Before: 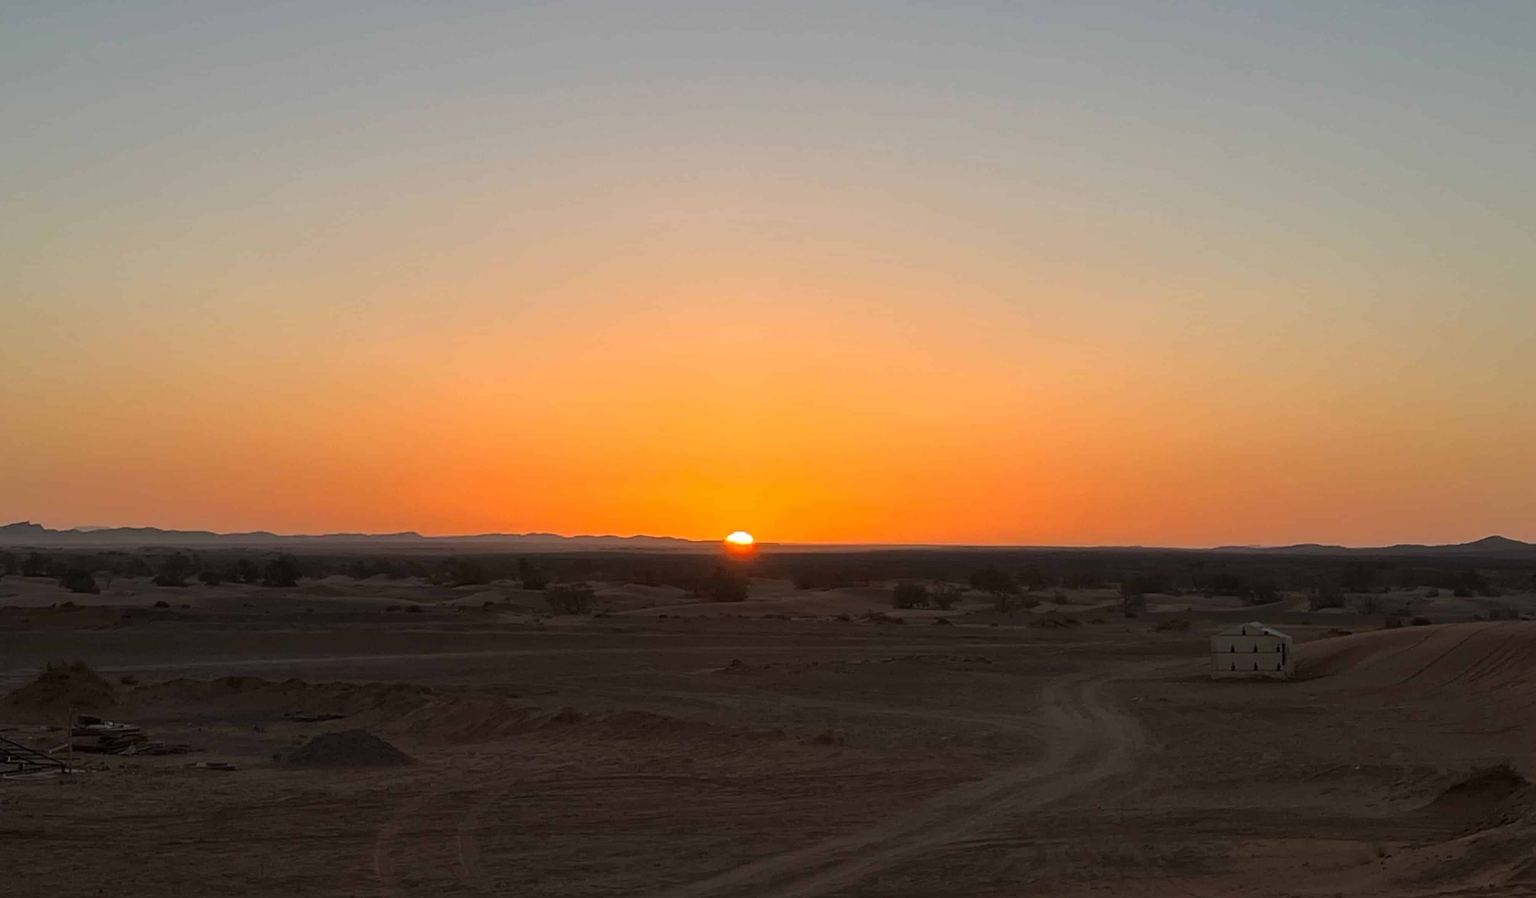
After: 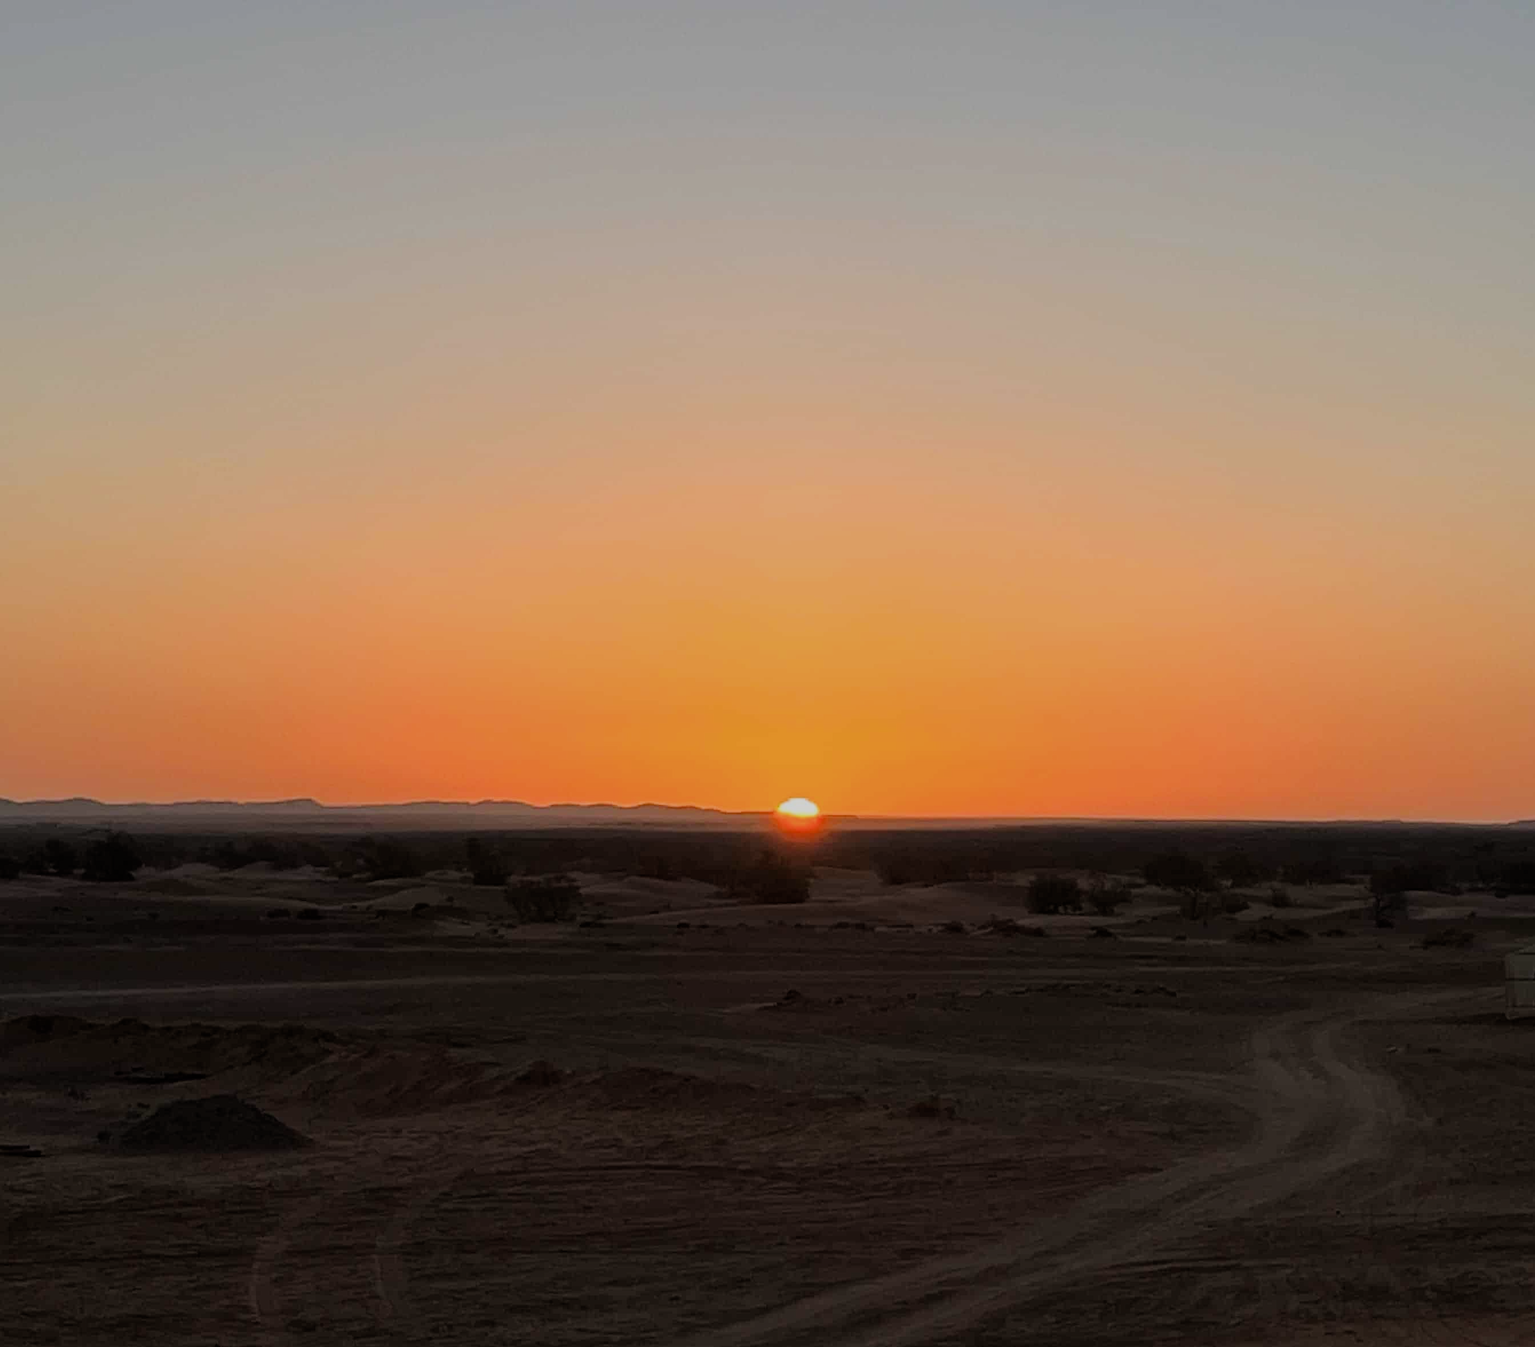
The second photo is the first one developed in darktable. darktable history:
filmic rgb: black relative exposure -7.32 EV, white relative exposure 5.09 EV, hardness 3.2
crop and rotate: left 13.537%, right 19.796%
